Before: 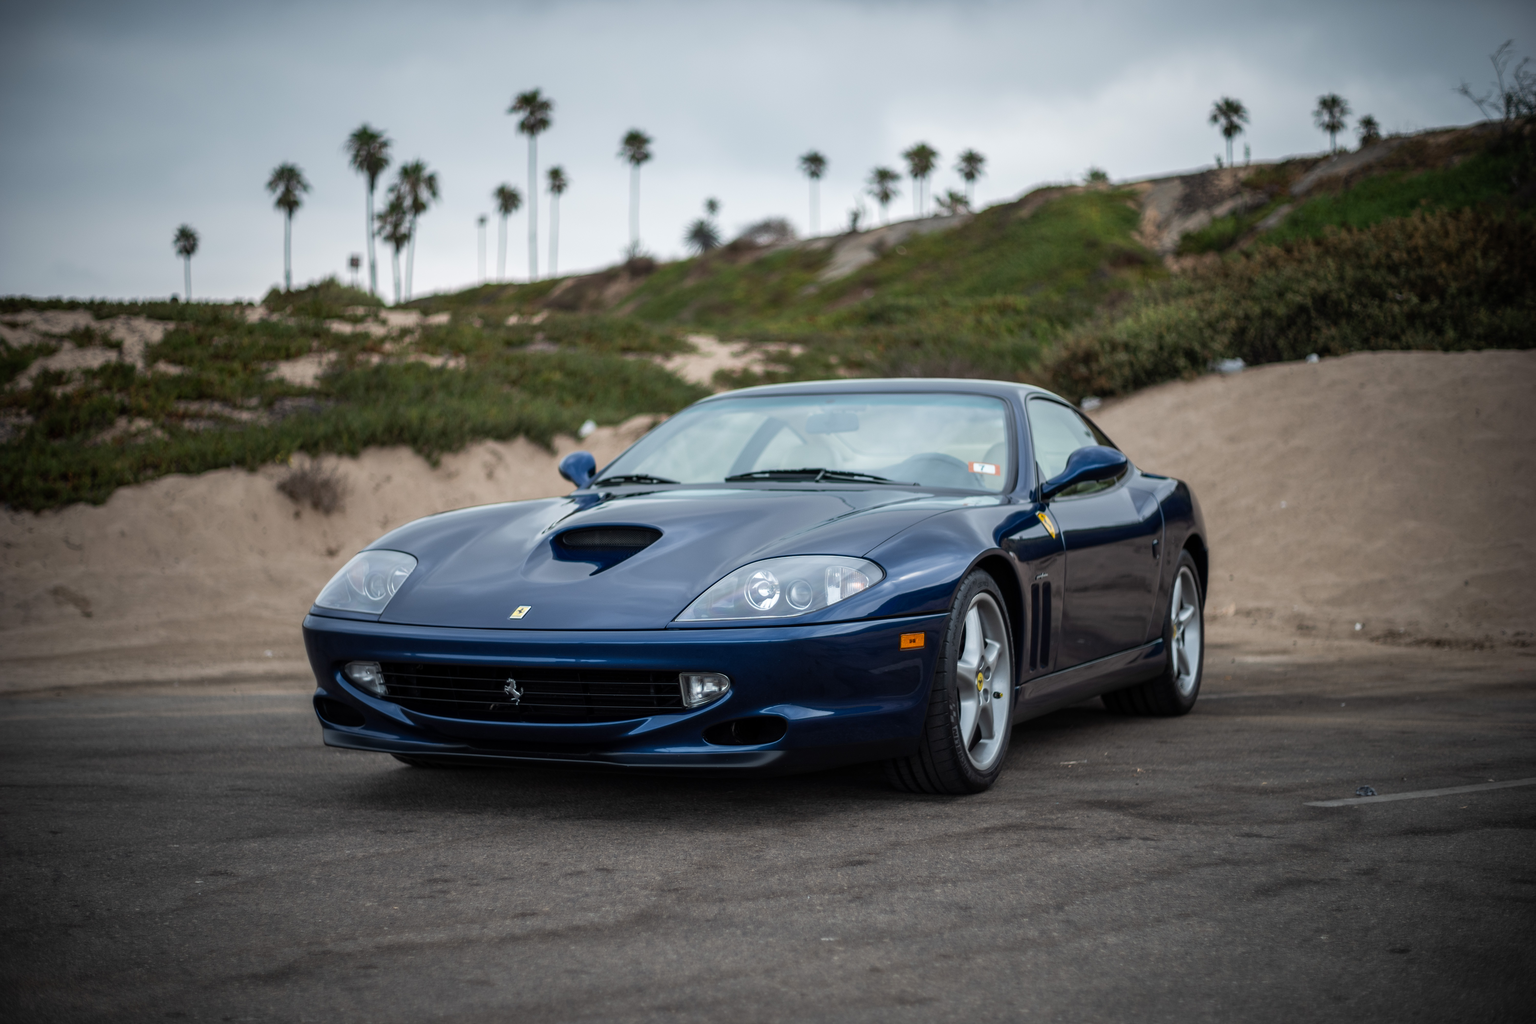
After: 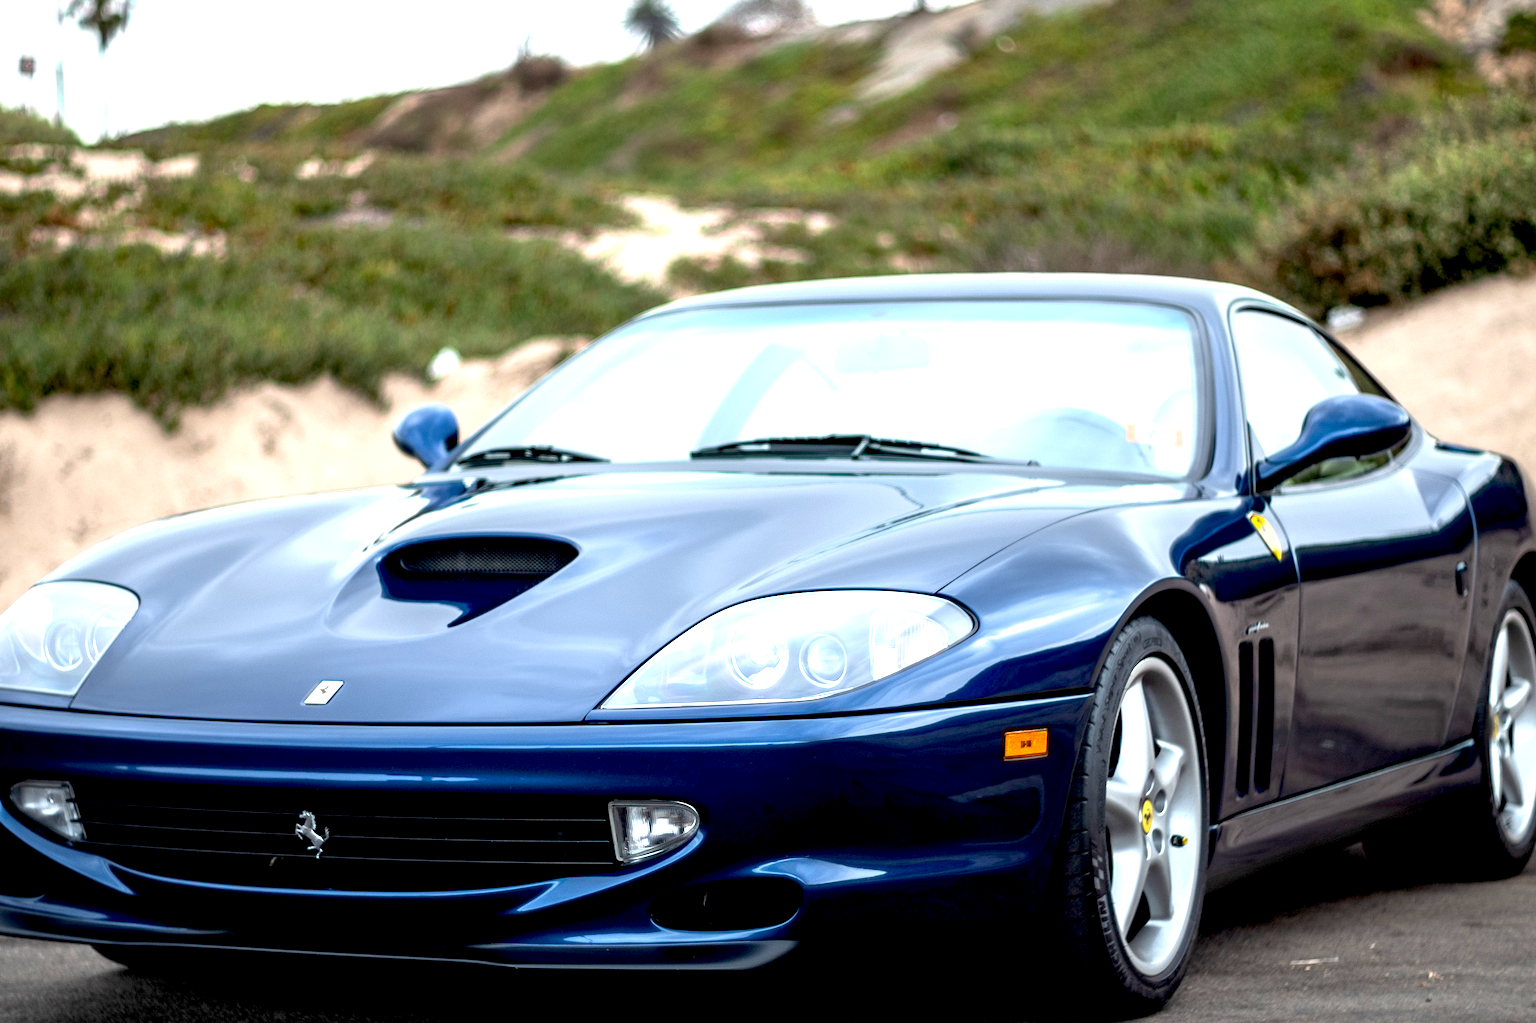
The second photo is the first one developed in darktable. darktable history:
exposure: black level correction 0.009, exposure 1.425 EV, compensate highlight preservation false
crop and rotate: left 22.13%, top 22.054%, right 22.026%, bottom 22.102%
